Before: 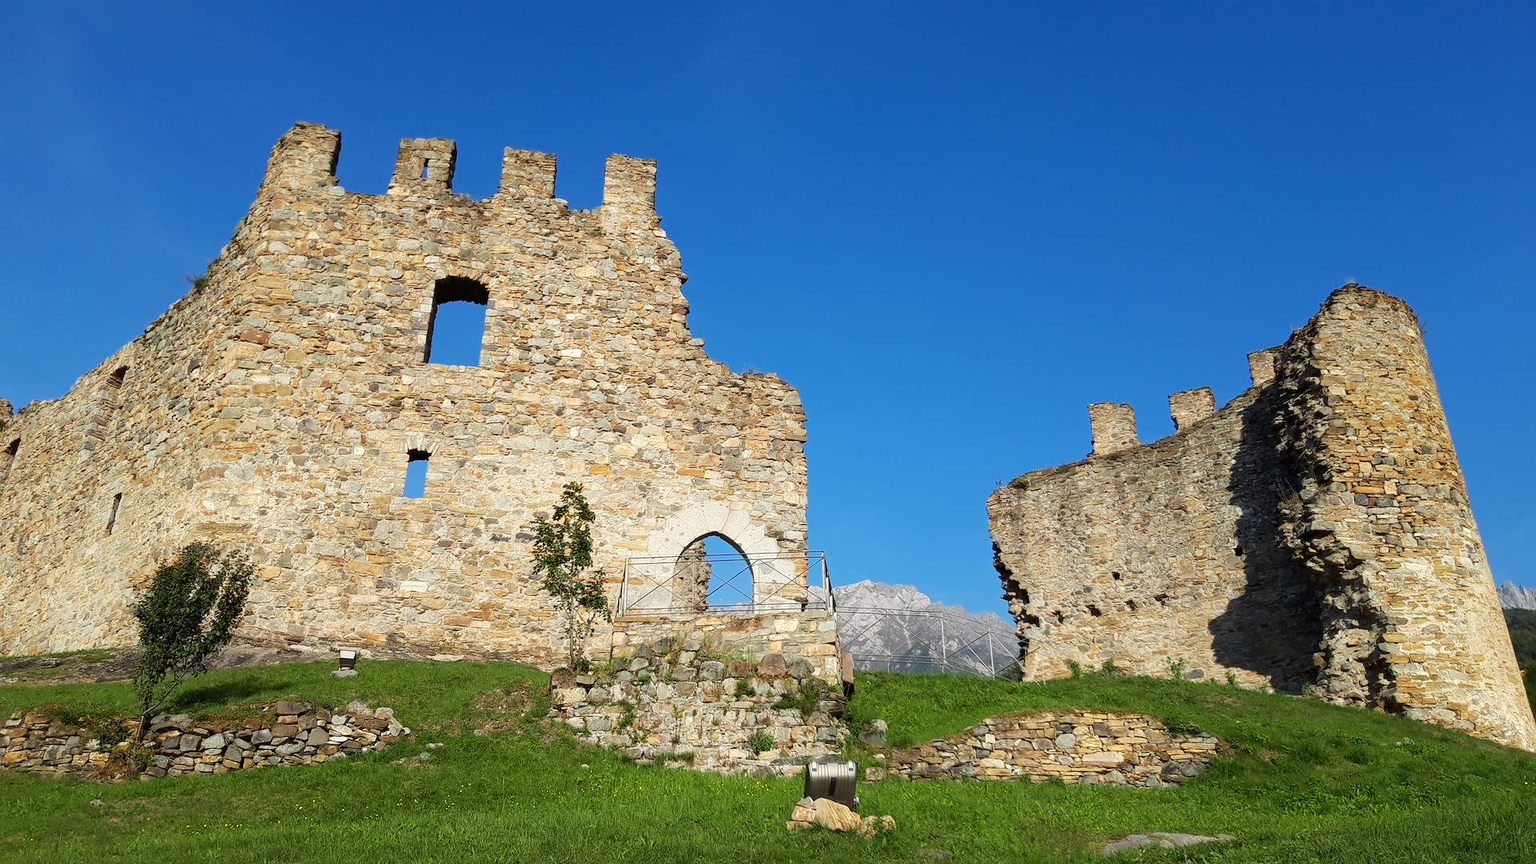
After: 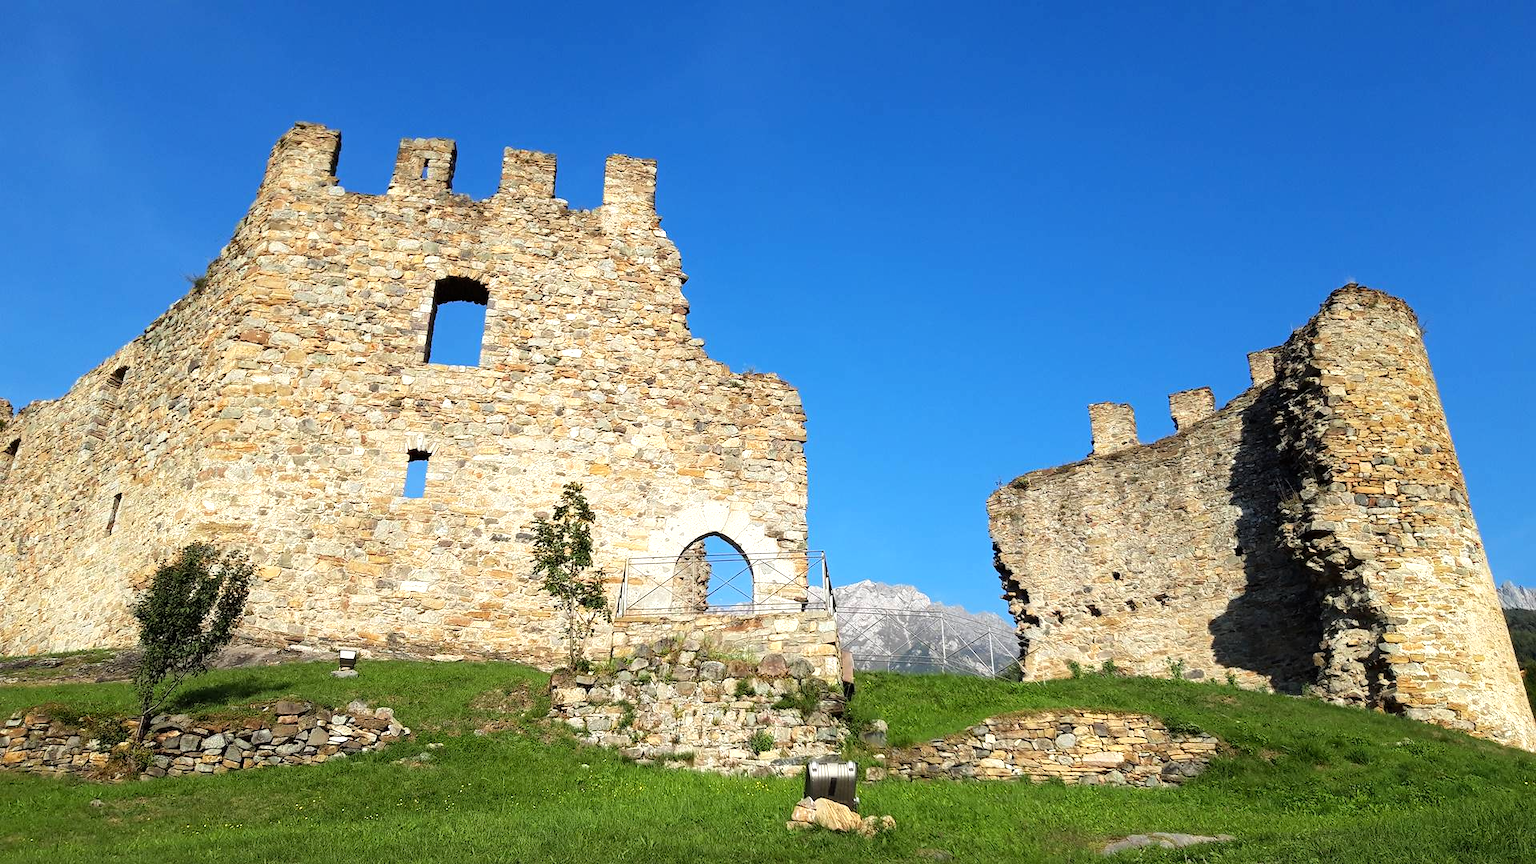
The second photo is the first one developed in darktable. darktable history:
tone equalizer: -8 EV -0.417 EV, -7 EV -0.411 EV, -6 EV -0.3 EV, -5 EV -0.241 EV, -3 EV 0.24 EV, -2 EV 0.337 EV, -1 EV 0.411 EV, +0 EV 0.398 EV
